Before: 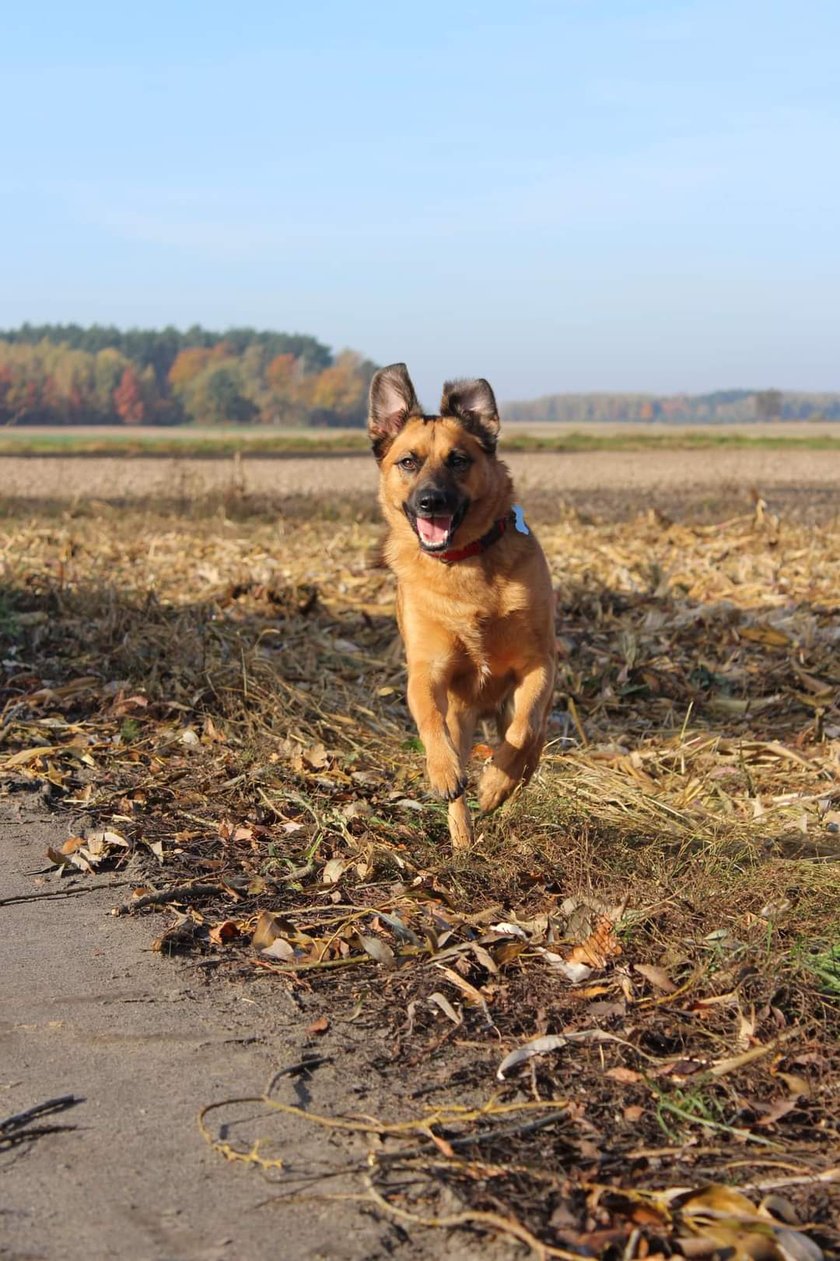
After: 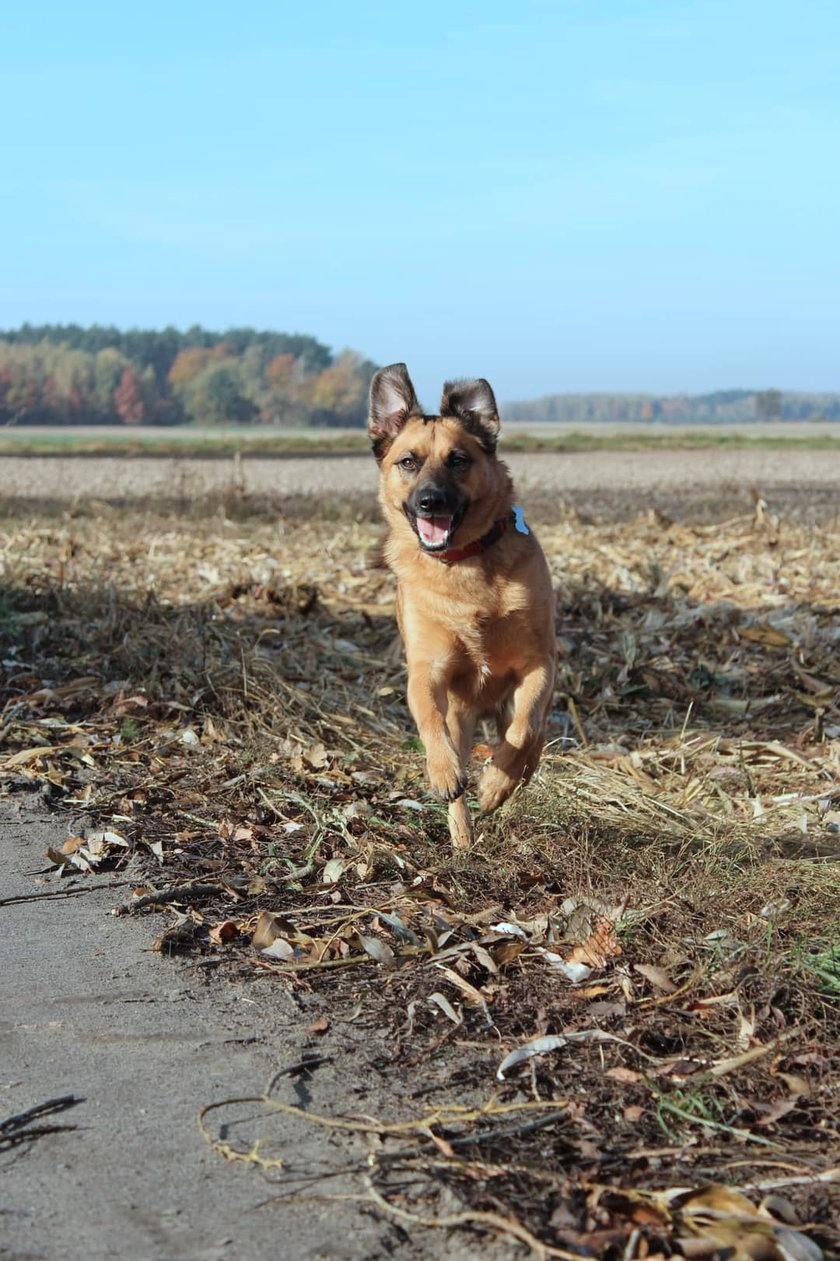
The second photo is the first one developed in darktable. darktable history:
color correction: highlights a* -12.64, highlights b* -18.1, saturation 0.7
contrast brightness saturation: contrast 0.08, saturation 0.2
